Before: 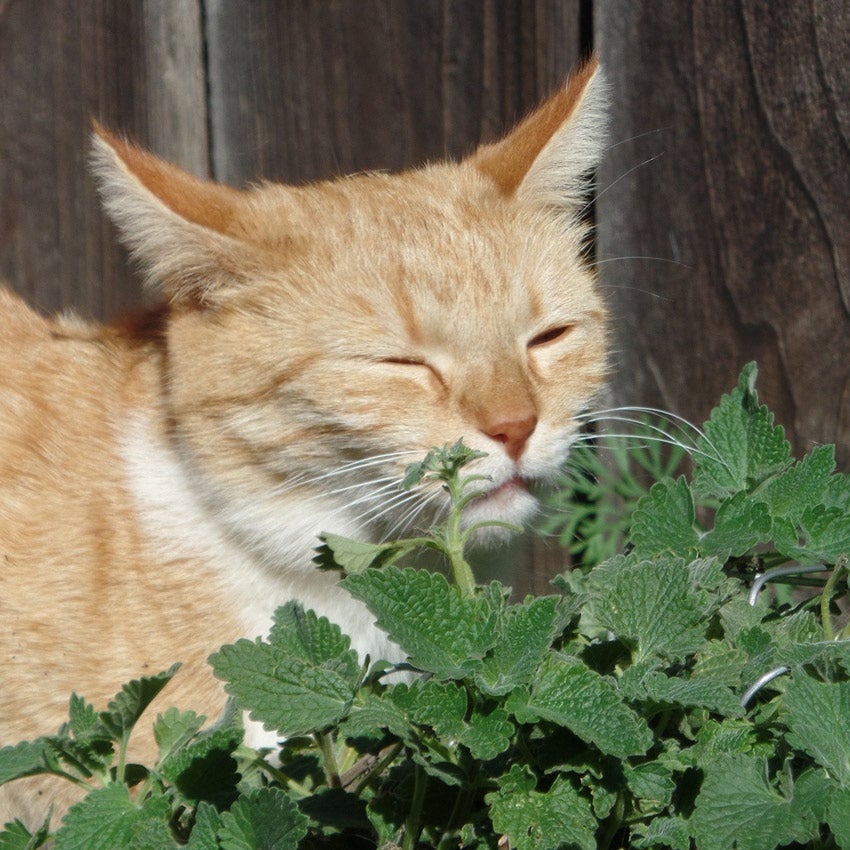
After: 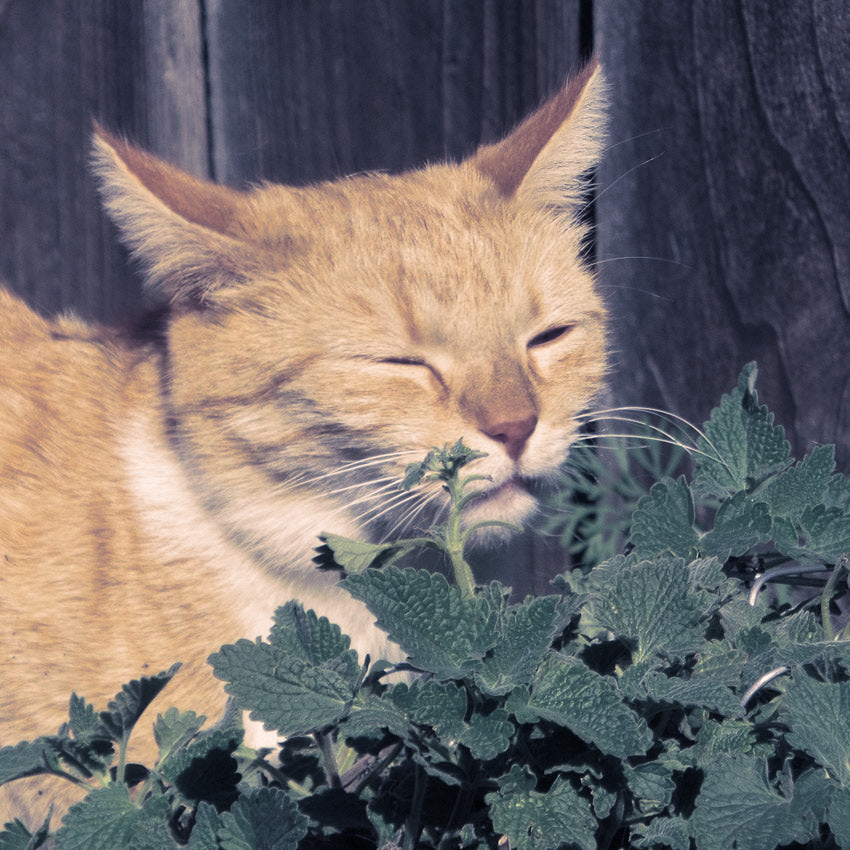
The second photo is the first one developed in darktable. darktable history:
split-toning: shadows › hue 226.8°, shadows › saturation 0.56, highlights › hue 28.8°, balance -40, compress 0%
rgb levels: mode RGB, independent channels, levels [[0, 0.474, 1], [0, 0.5, 1], [0, 0.5, 1]]
